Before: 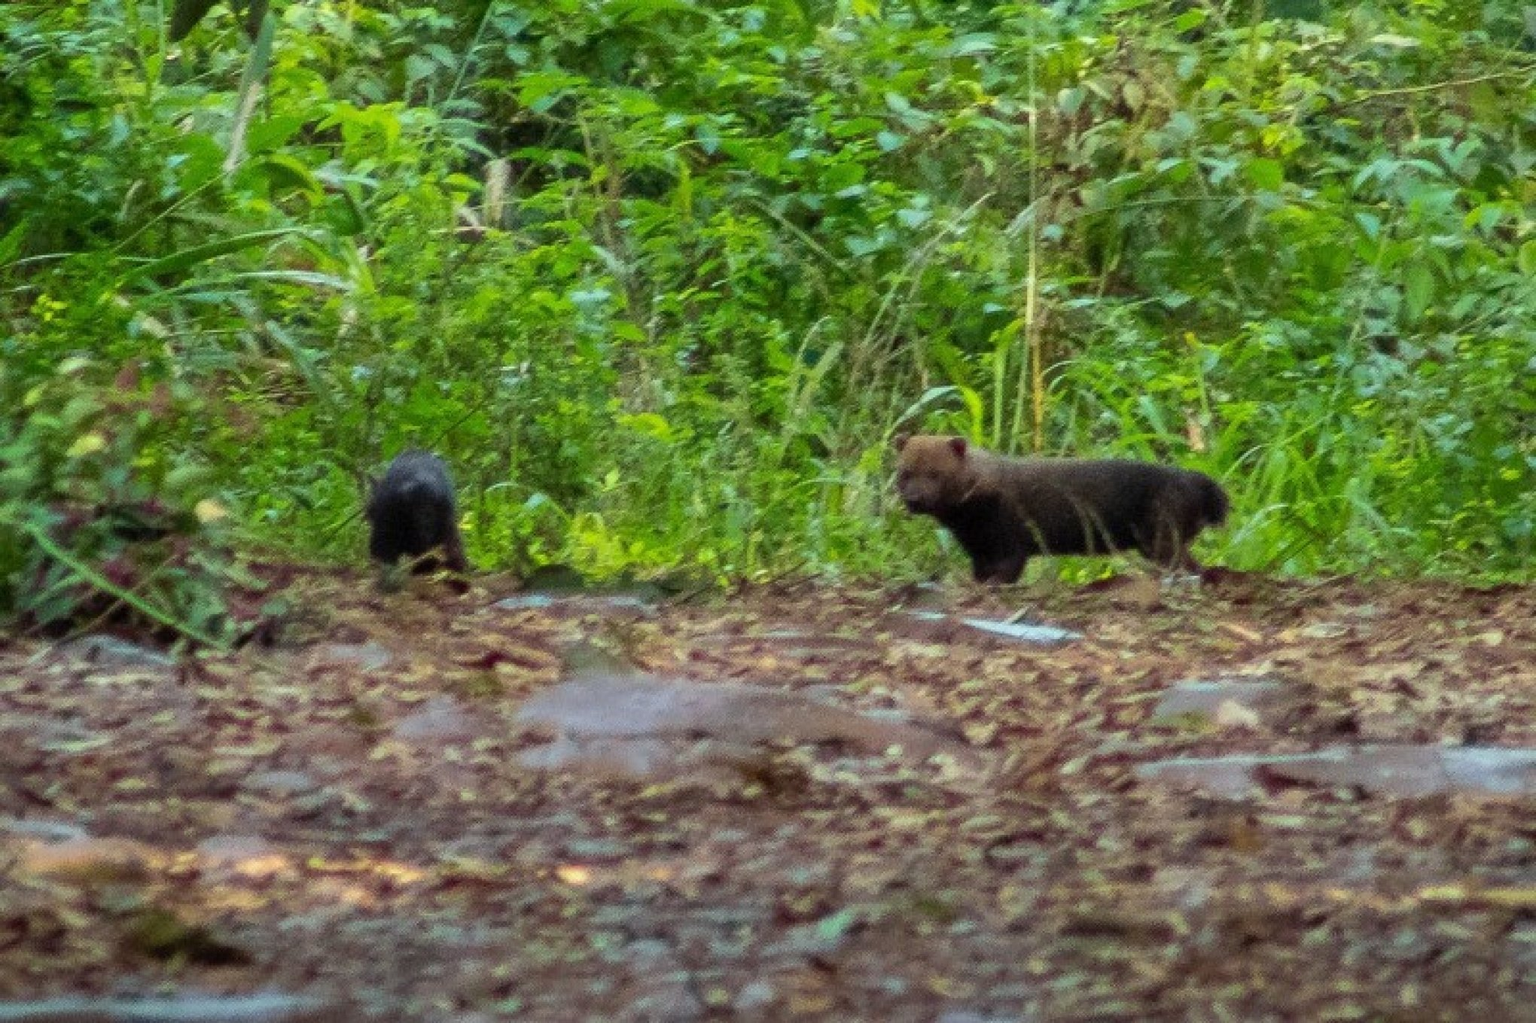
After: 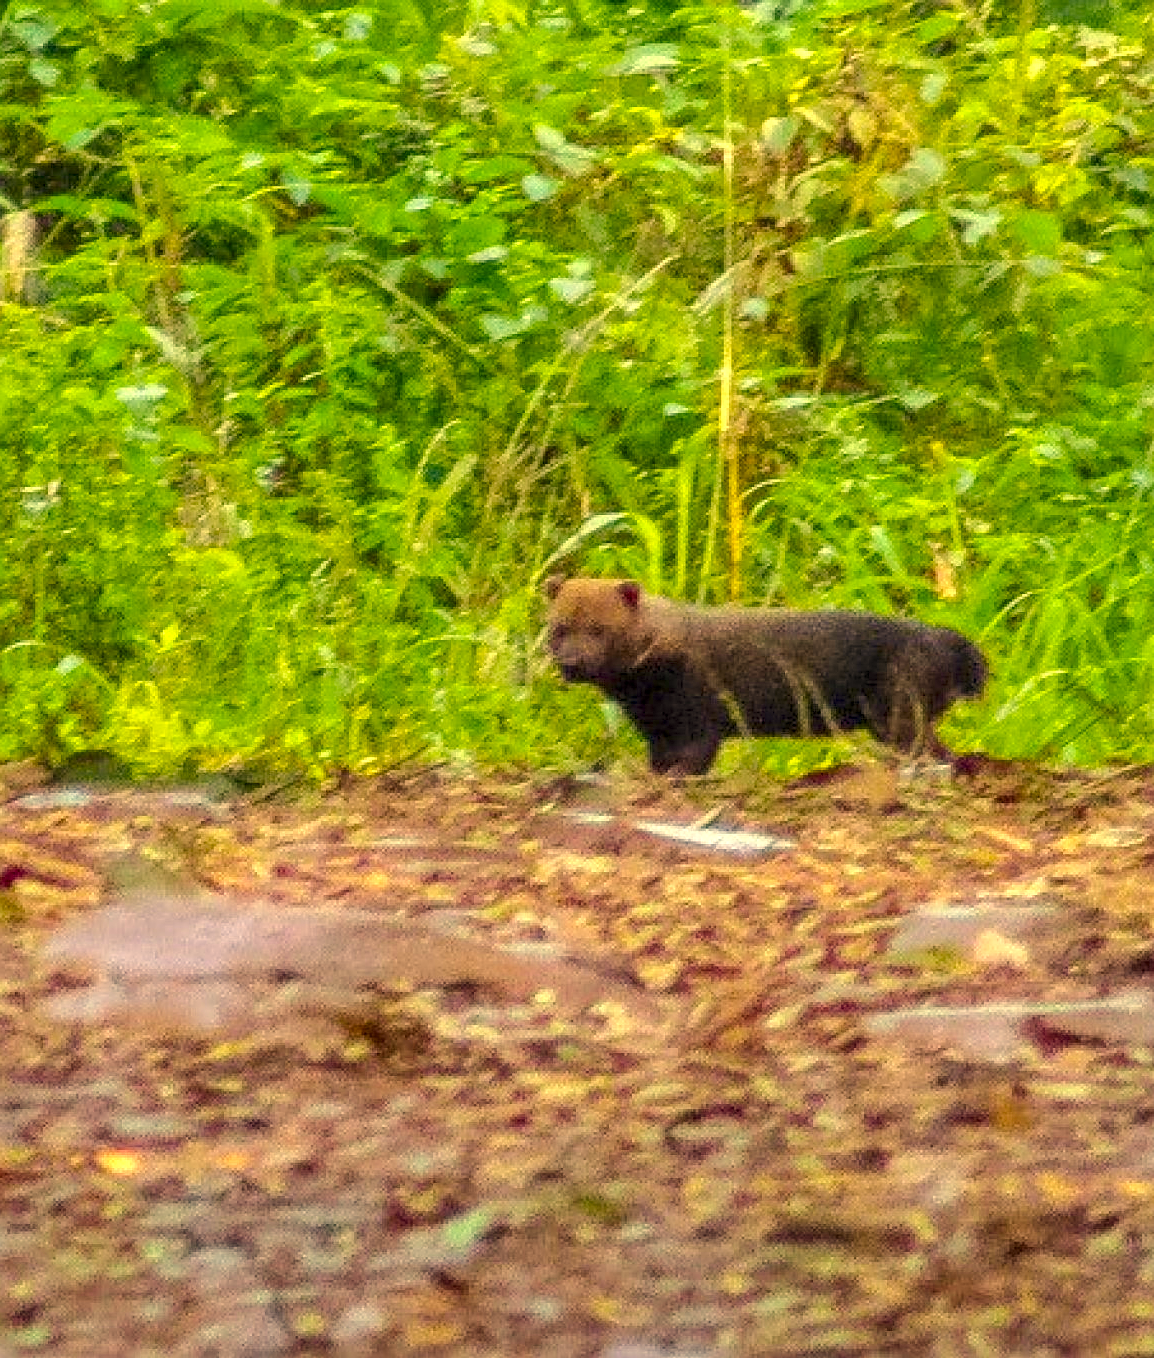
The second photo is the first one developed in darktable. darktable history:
crop: left 31.561%, top 0.021%, right 11.868%
exposure: black level correction 0, exposure 0.696 EV, compensate exposure bias true, compensate highlight preservation false
local contrast: on, module defaults
sharpen: on, module defaults
color correction: highlights a* 14.88, highlights b* 31.89
color balance rgb: perceptual saturation grading › global saturation 19.637%, perceptual brilliance grading › mid-tones 10.841%, perceptual brilliance grading › shadows 15.845%, contrast -10.43%
